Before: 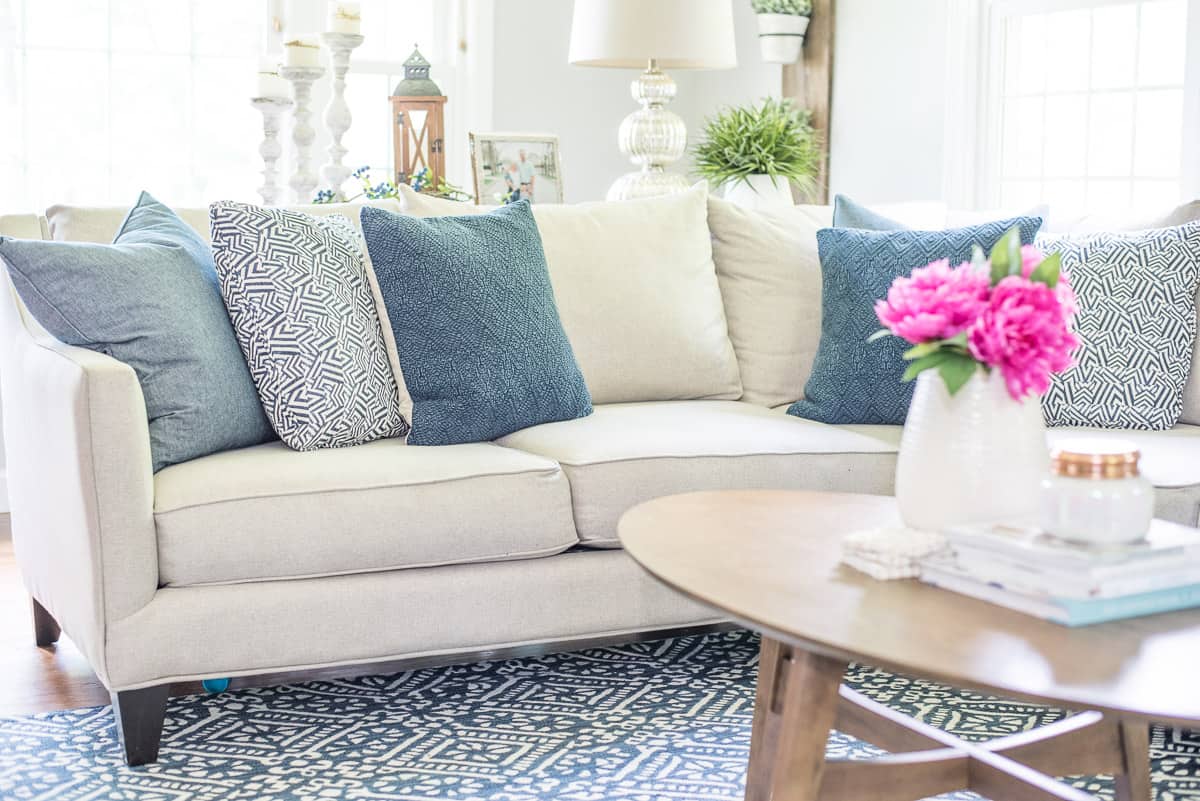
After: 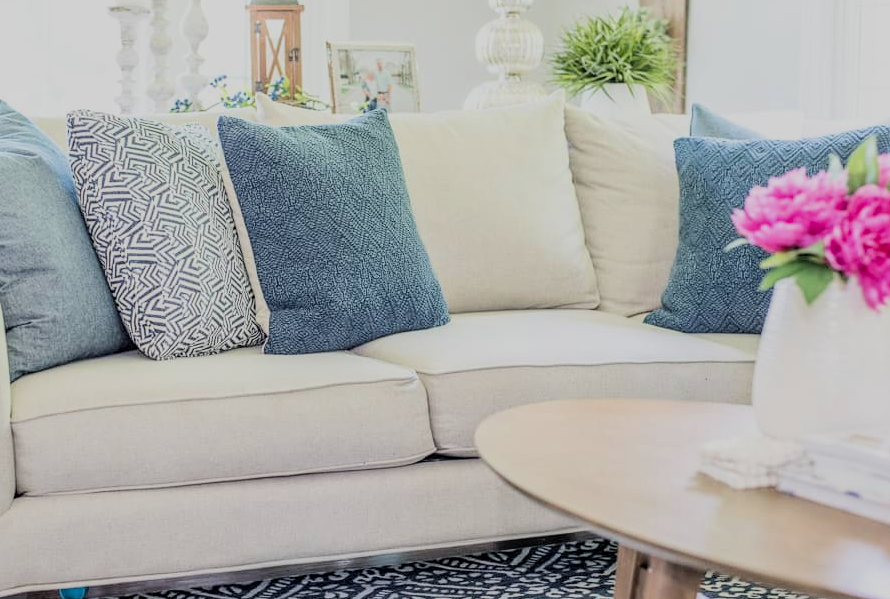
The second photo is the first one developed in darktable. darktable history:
crop and rotate: left 11.948%, top 11.367%, right 13.831%, bottom 13.835%
filmic rgb: black relative exposure -7.21 EV, white relative exposure 5.36 EV, hardness 3.03, color science v6 (2022)
local contrast: on, module defaults
